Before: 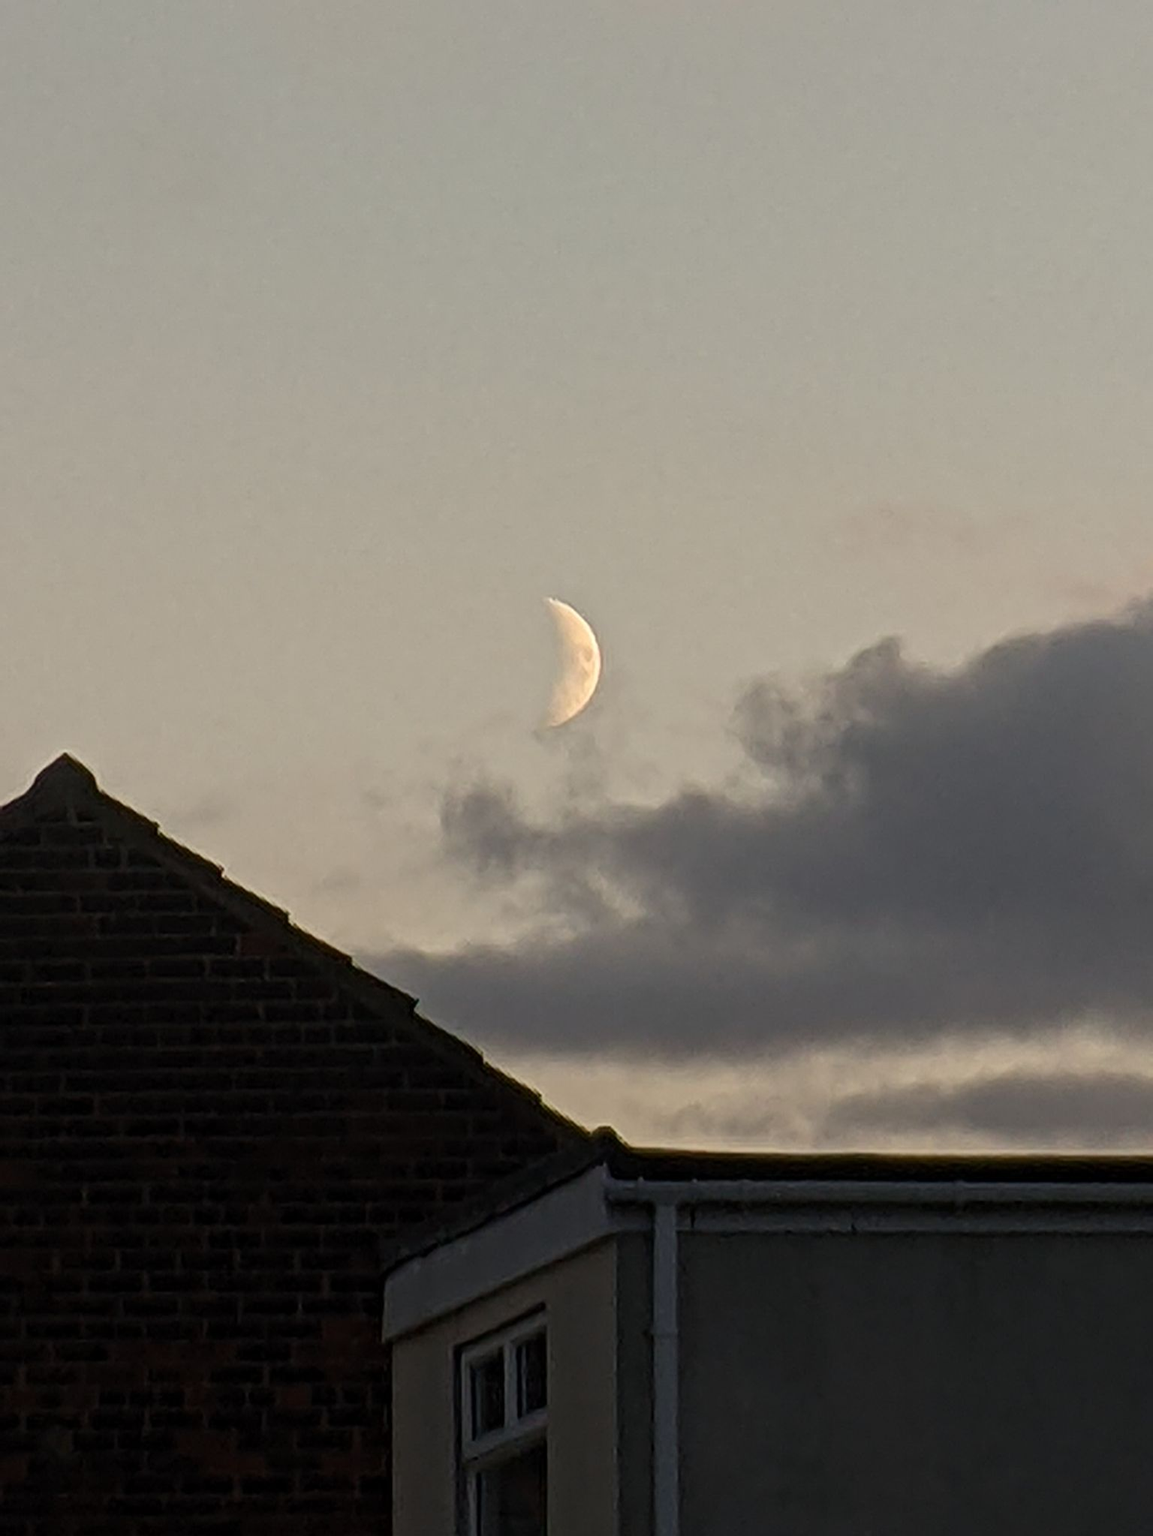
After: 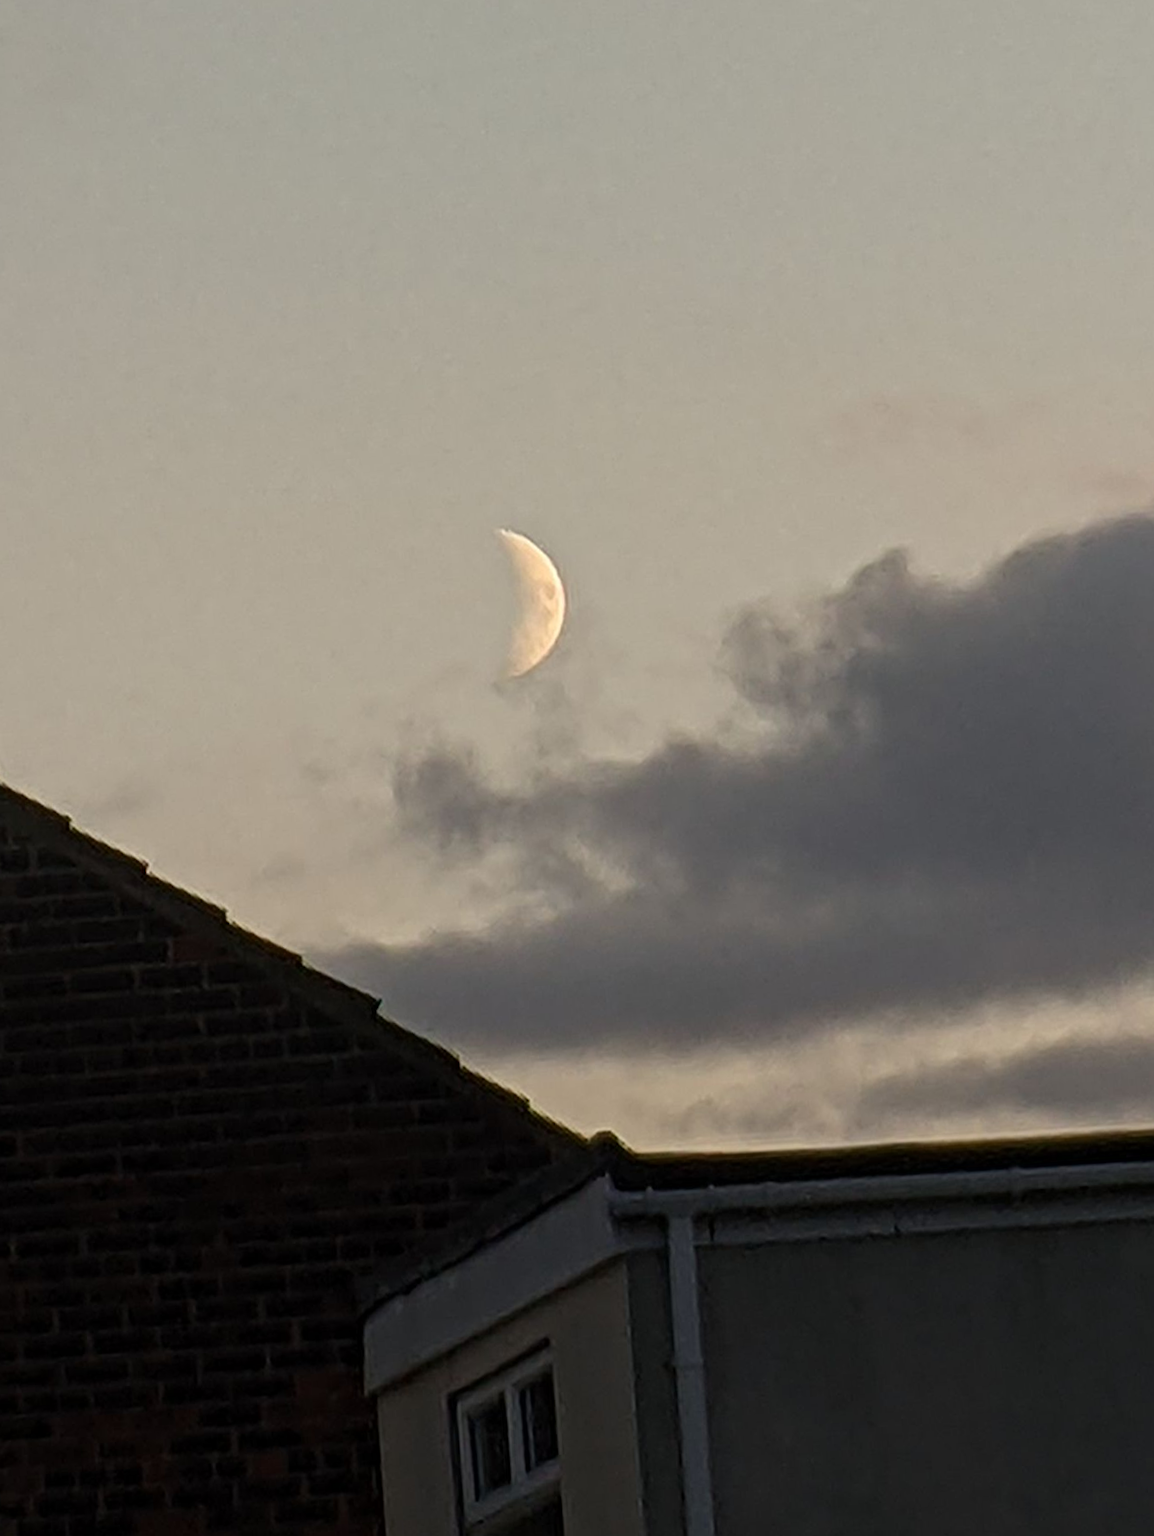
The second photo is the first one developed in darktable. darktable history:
crop and rotate: angle 3.7°, left 5.465%, top 5.68%
